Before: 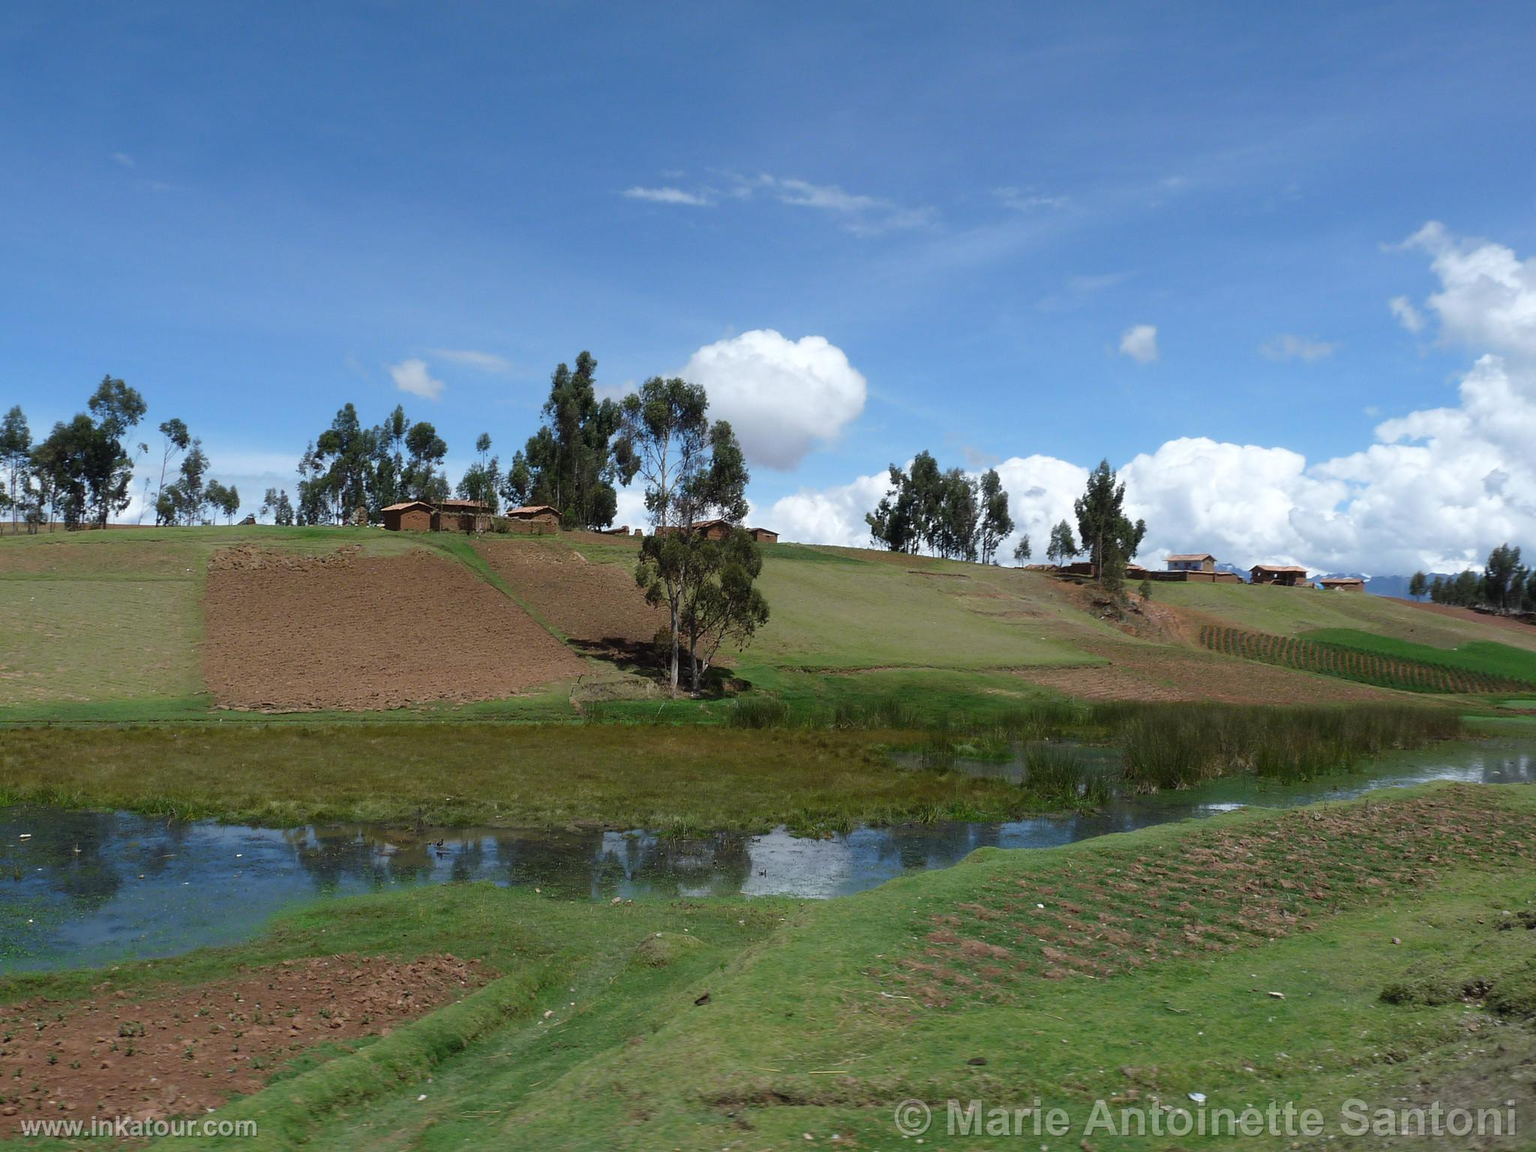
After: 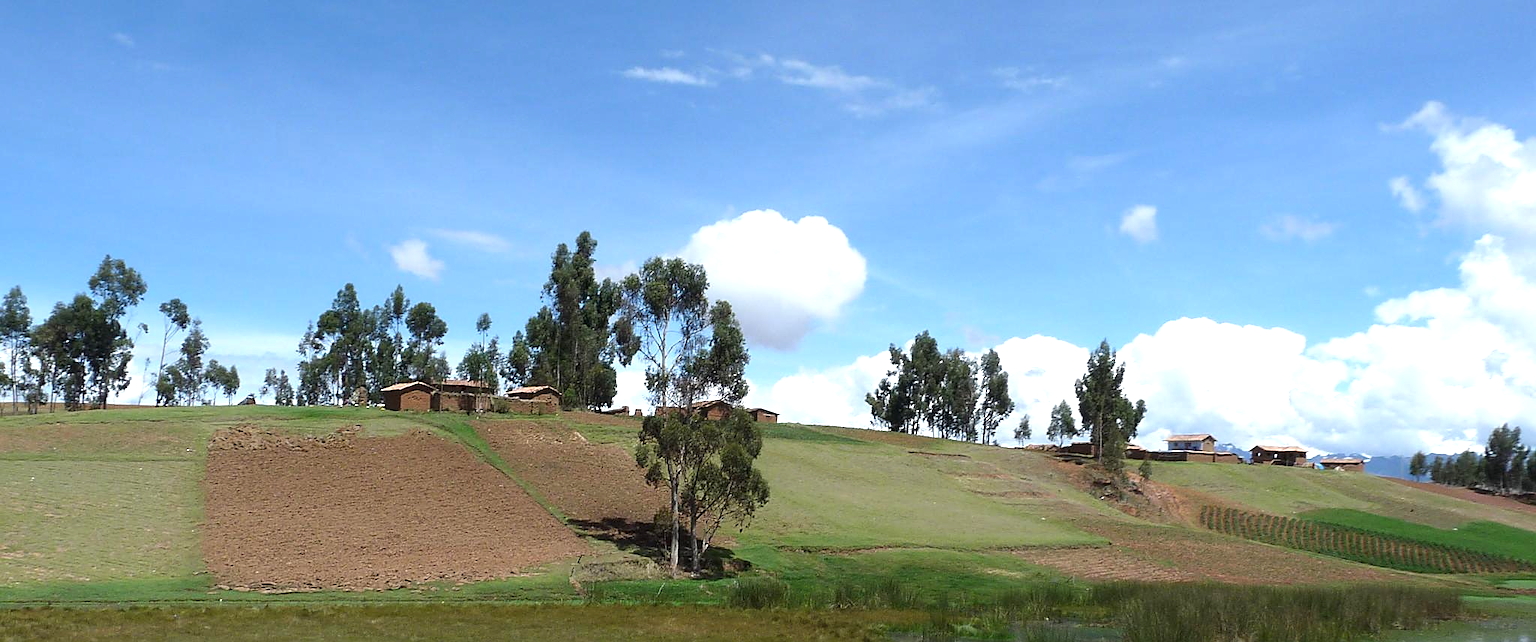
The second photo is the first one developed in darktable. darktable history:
exposure: exposure 0.632 EV, compensate highlight preservation false
crop and rotate: top 10.42%, bottom 33.761%
sharpen: on, module defaults
